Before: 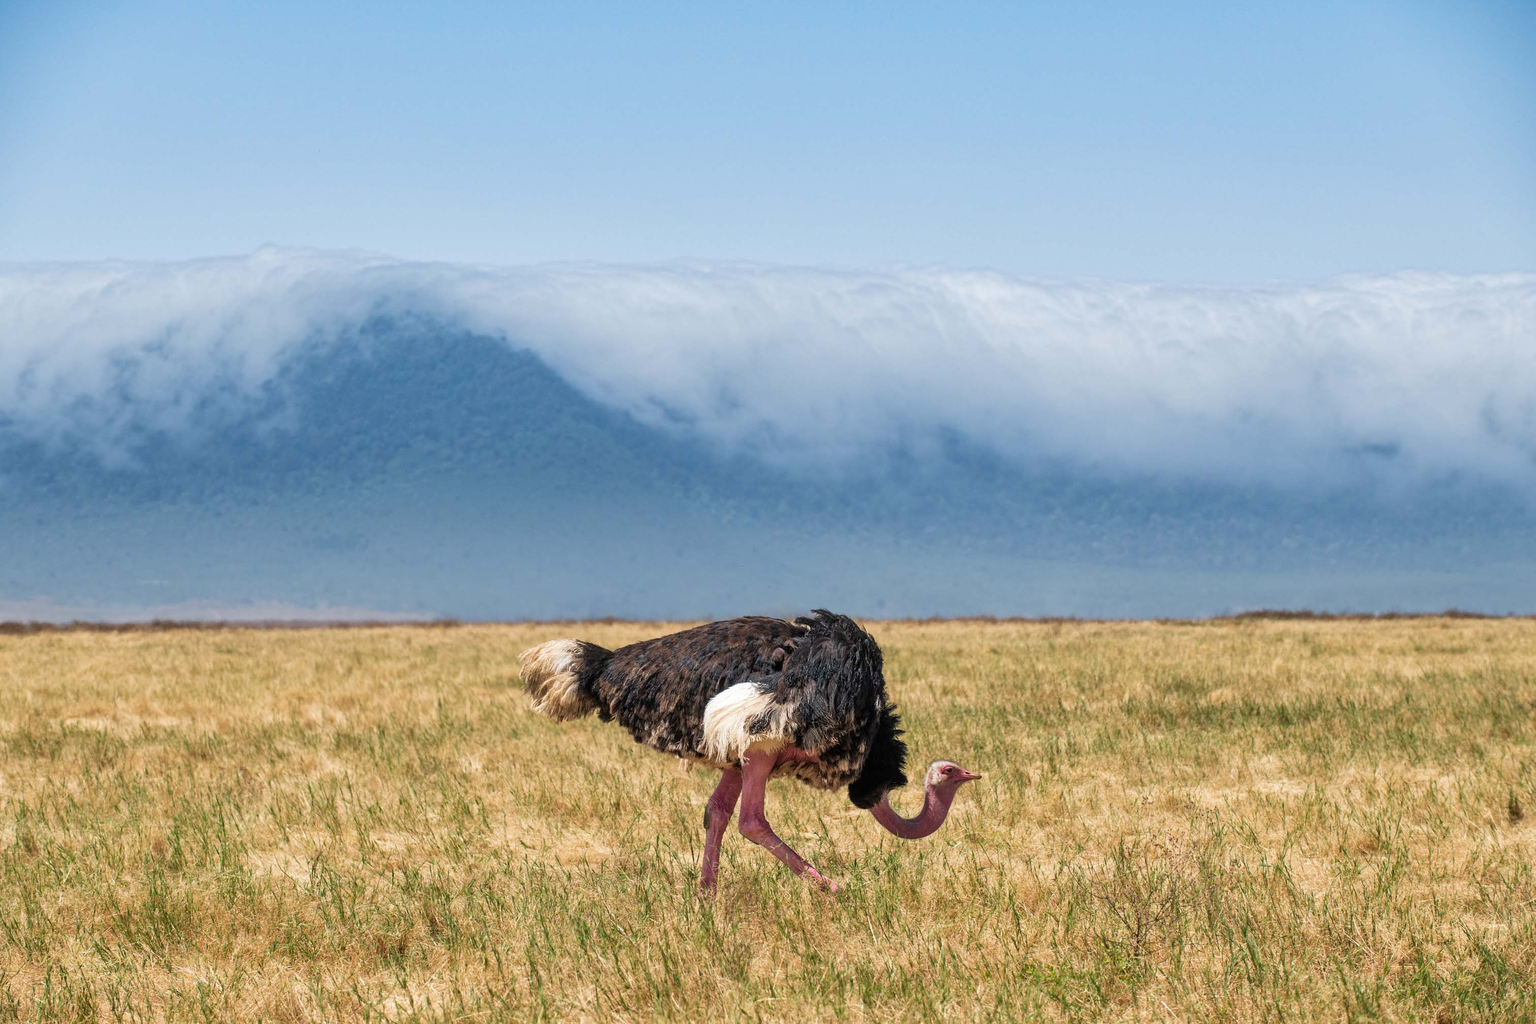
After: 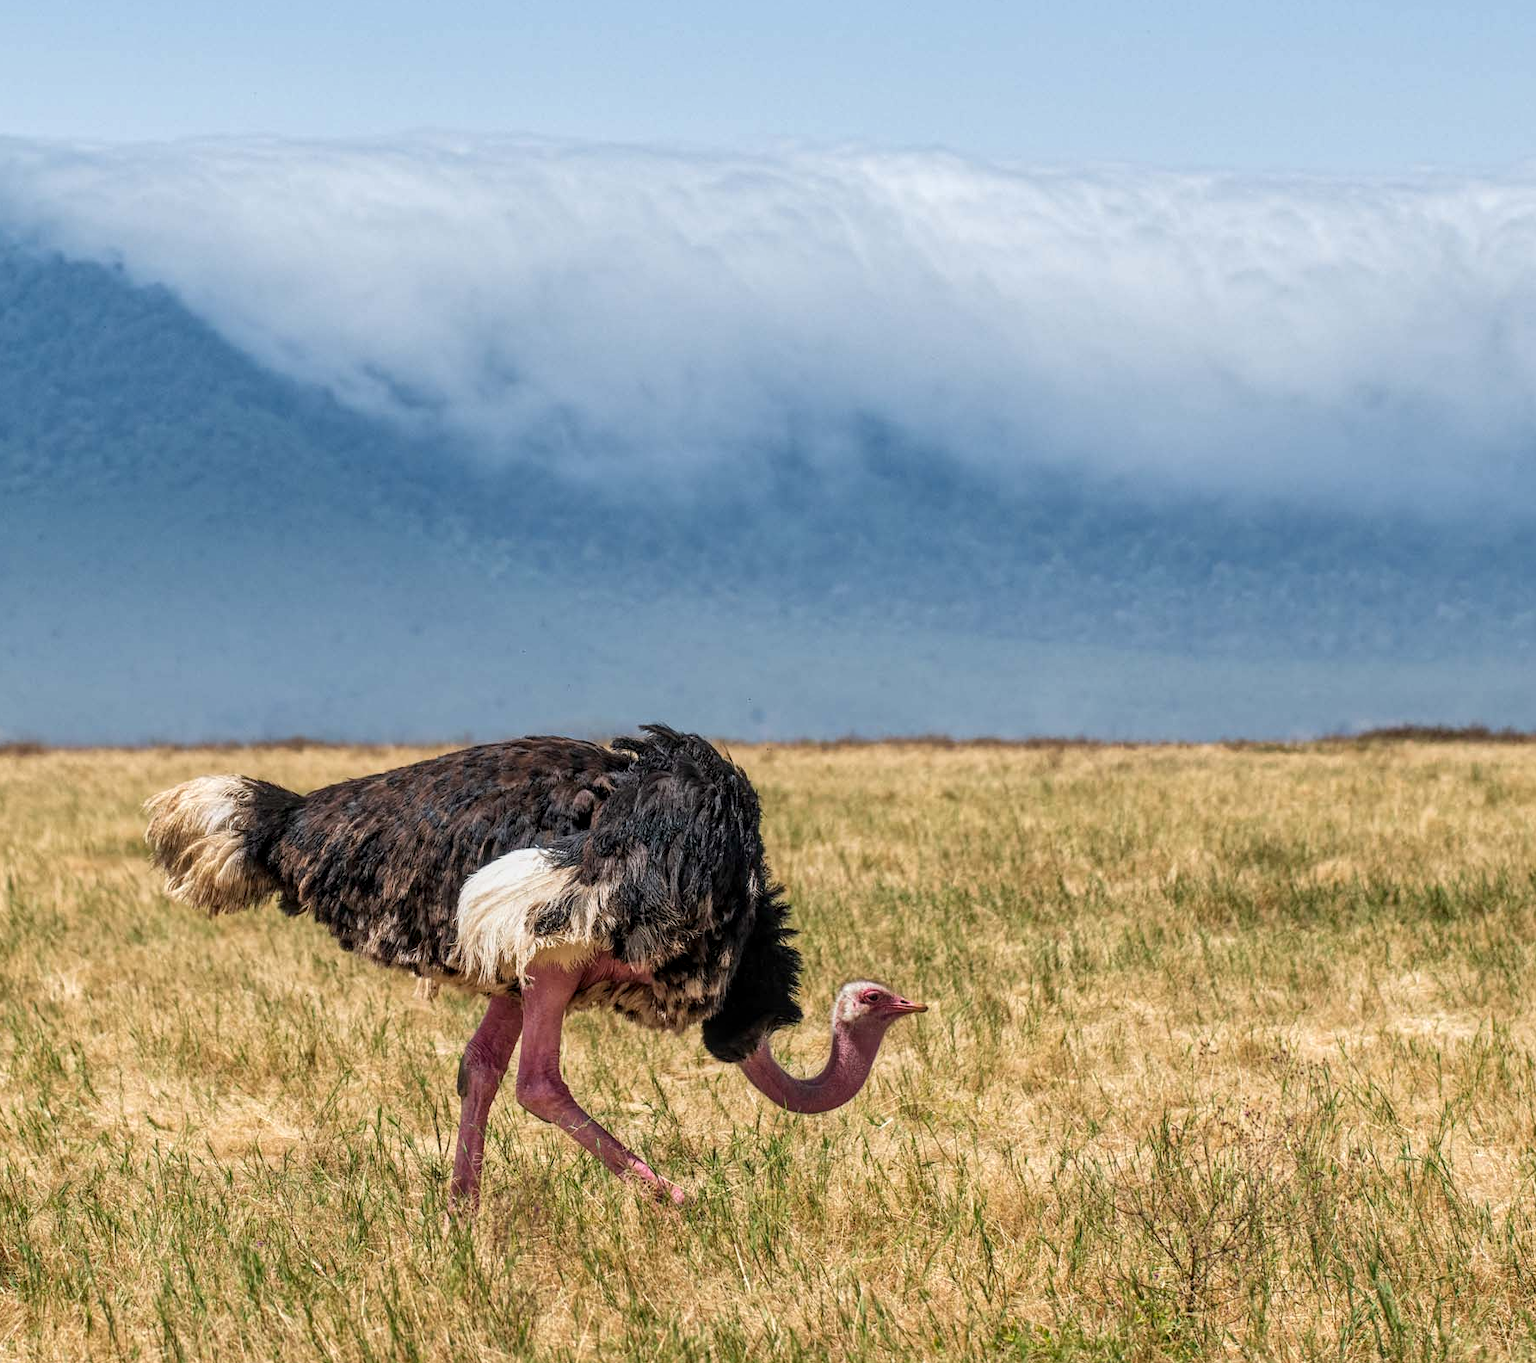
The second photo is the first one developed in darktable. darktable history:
crop and rotate: left 28.256%, top 17.734%, right 12.656%, bottom 3.573%
local contrast: on, module defaults
